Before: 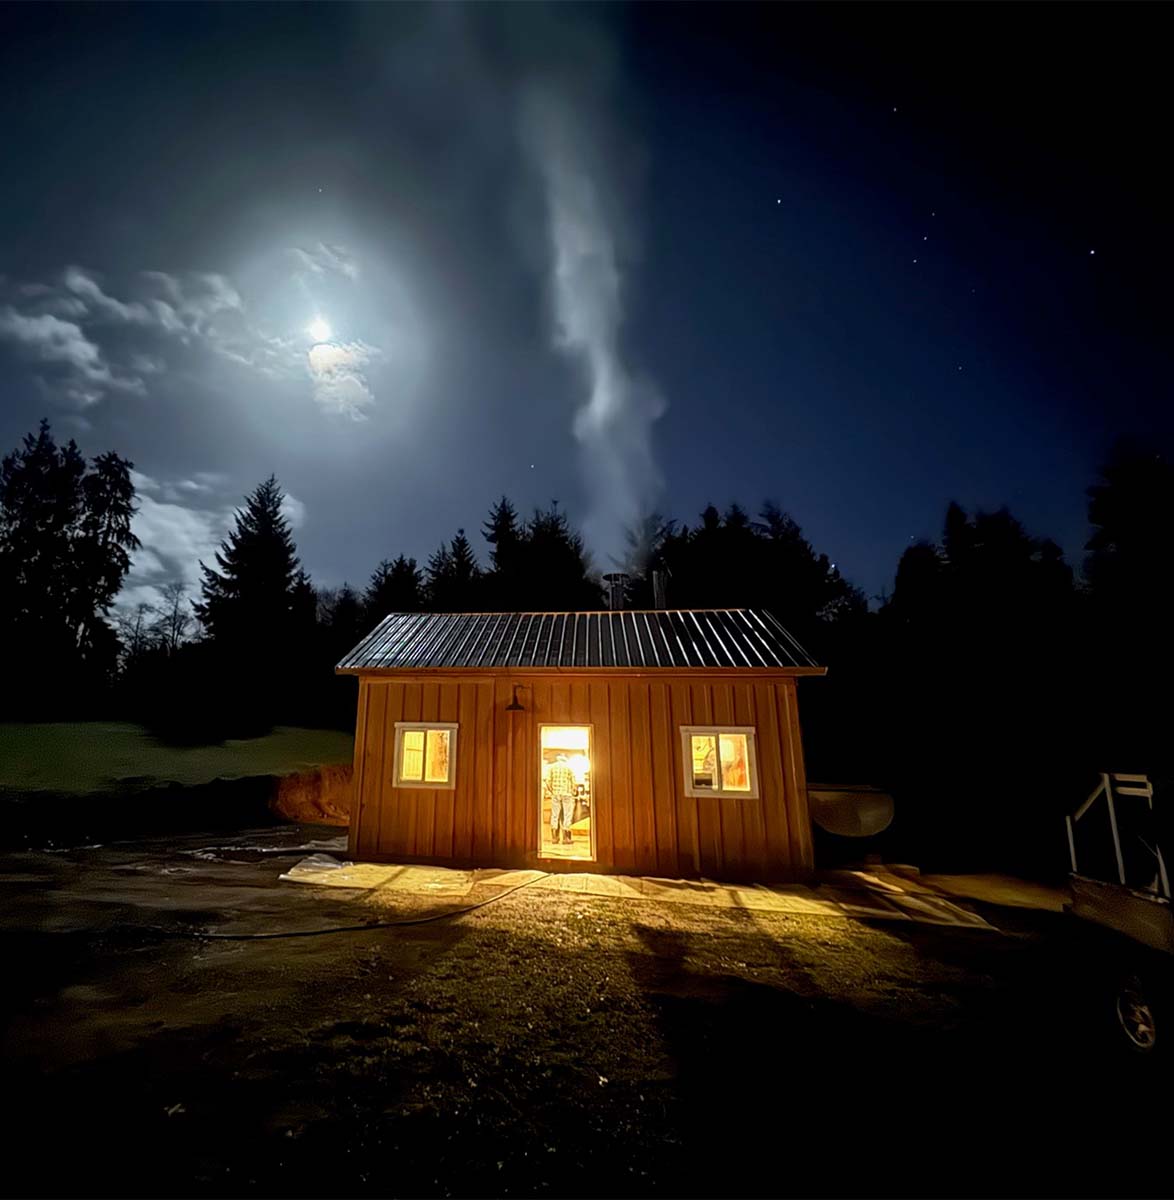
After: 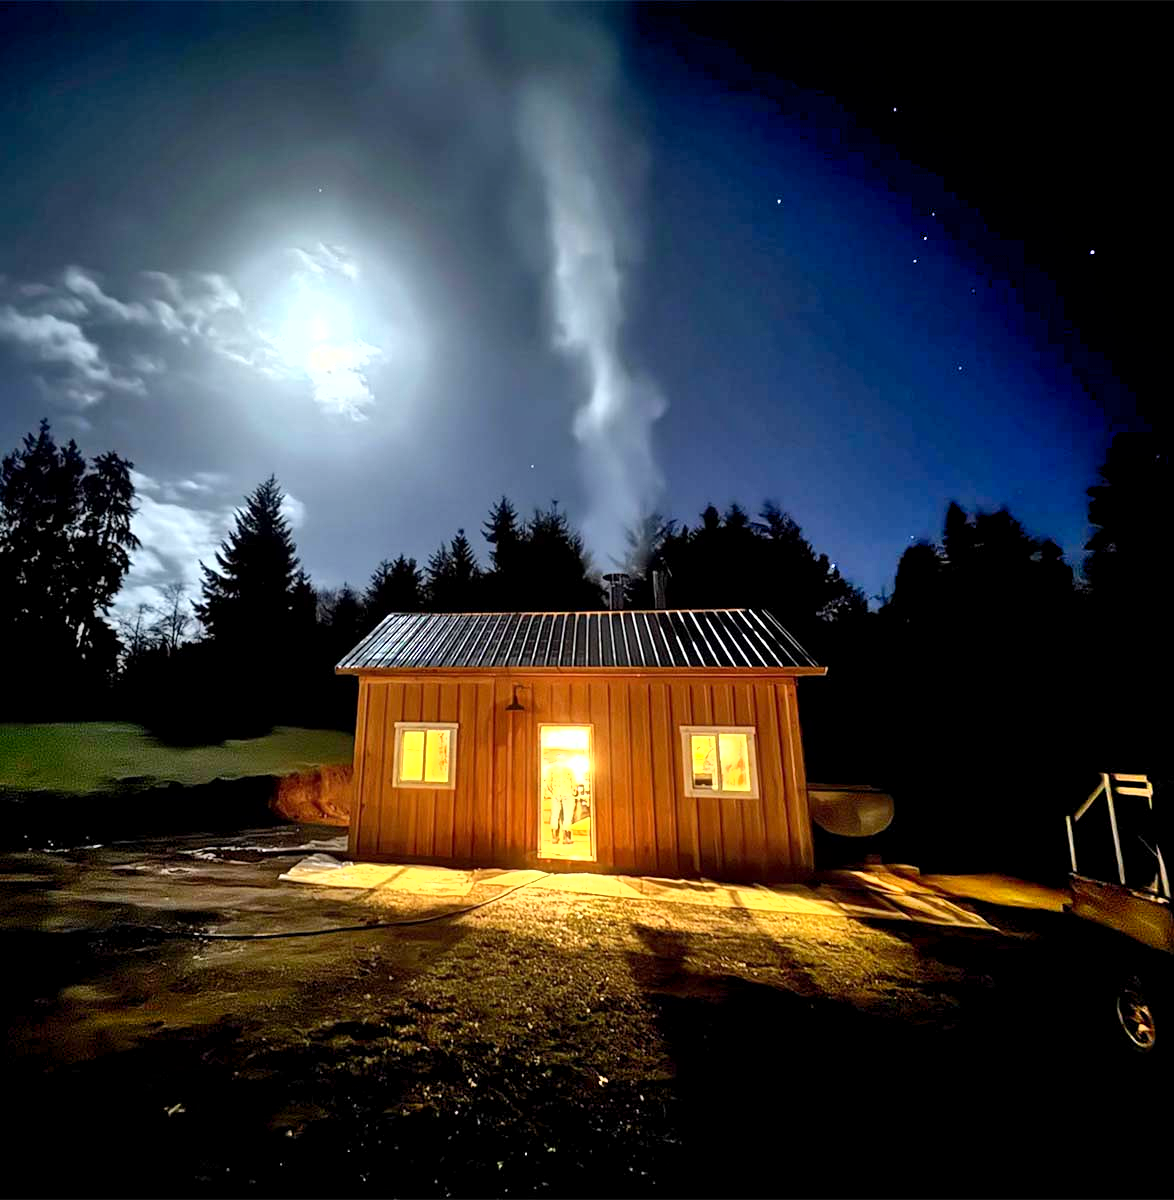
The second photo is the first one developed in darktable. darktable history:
shadows and highlights: low approximation 0.01, soften with gaussian
vignetting: brightness -0.233, saturation 0.141
exposure: black level correction 0.001, exposure 0.955 EV, compensate exposure bias true, compensate highlight preservation false
